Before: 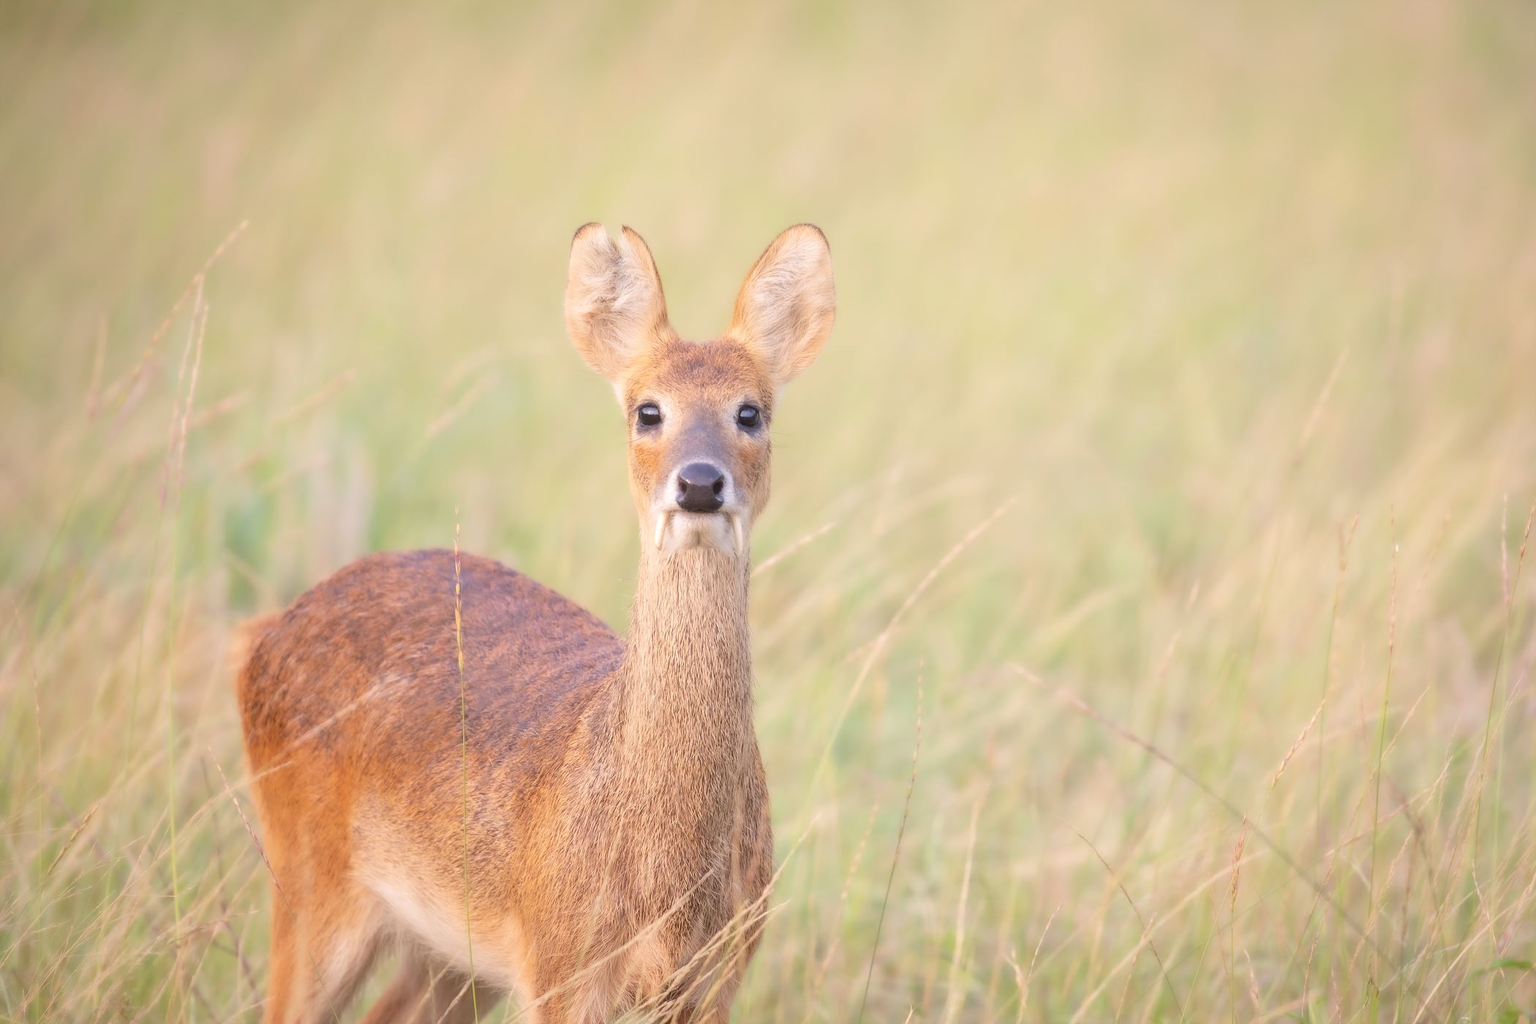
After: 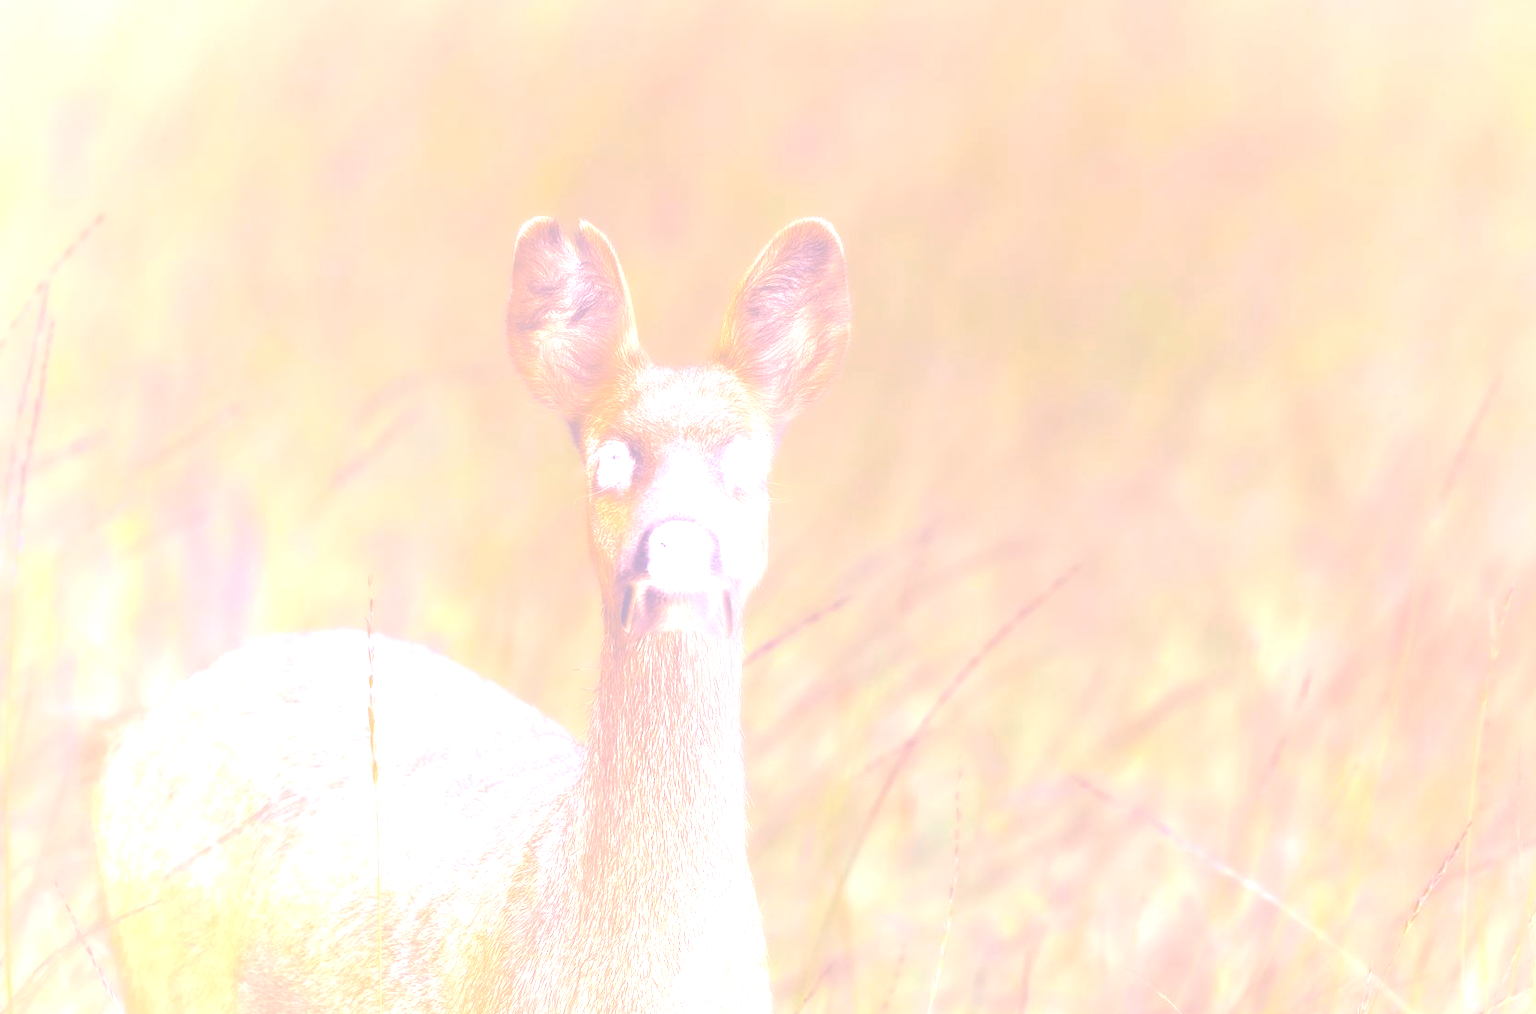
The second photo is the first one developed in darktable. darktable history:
bloom: size 85%, threshold 5%, strength 85%
white balance: red 1.066, blue 1.119
color balance: output saturation 98.5%
color zones: curves: ch1 [(0, 0.469) (0.01, 0.469) (0.12, 0.446) (0.248, 0.469) (0.5, 0.5) (0.748, 0.5) (0.99, 0.469) (1, 0.469)]
exposure: black level correction 0, exposure 0.9 EV, compensate highlight preservation false
crop and rotate: left 10.77%, top 5.1%, right 10.41%, bottom 16.76%
